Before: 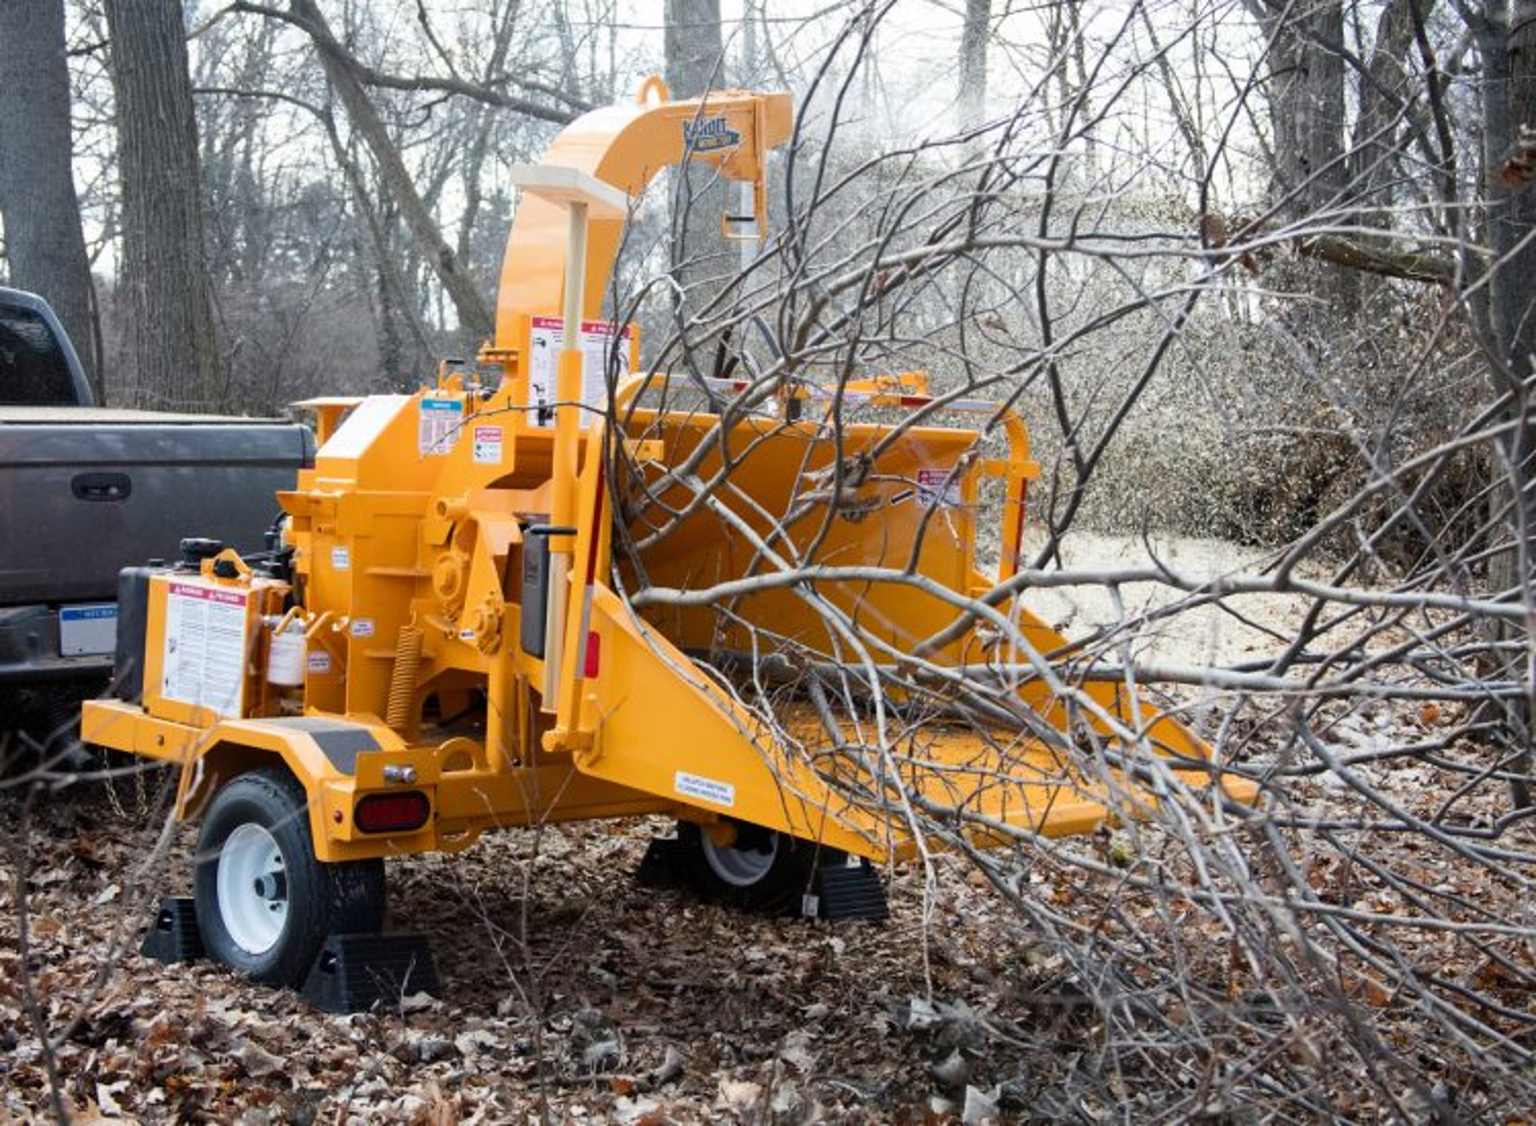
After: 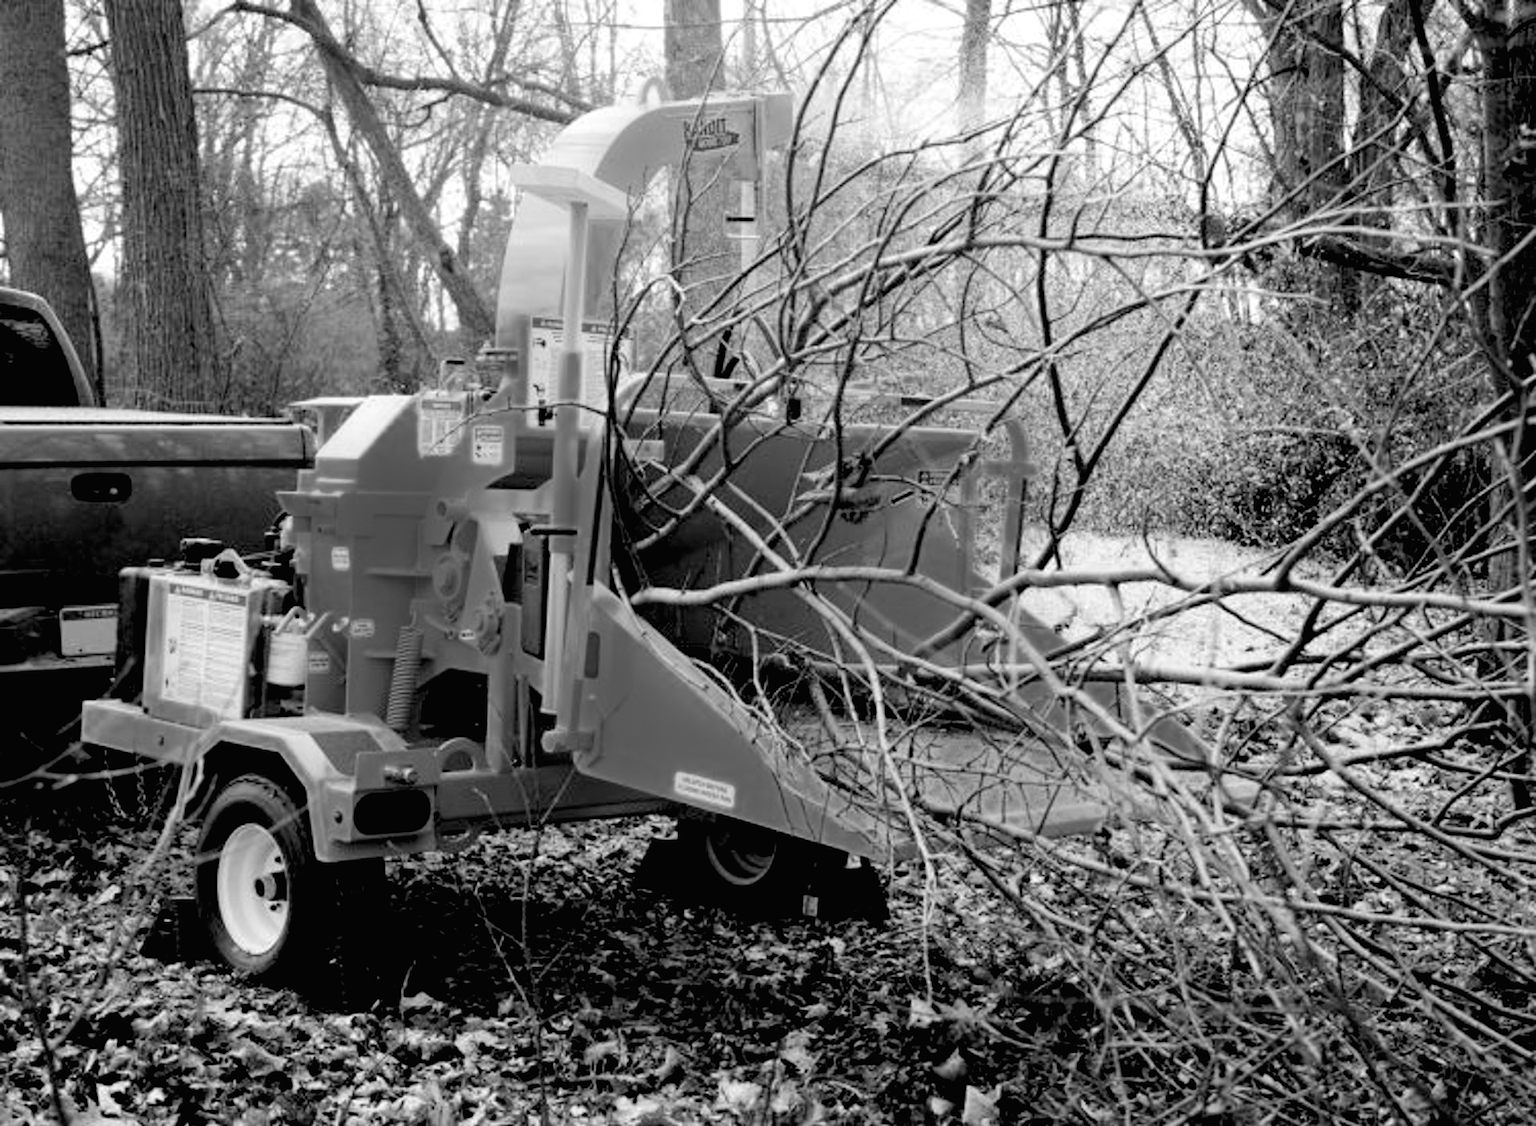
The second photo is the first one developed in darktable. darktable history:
rgb levels: levels [[0.034, 0.472, 0.904], [0, 0.5, 1], [0, 0.5, 1]]
monochrome: a 16.06, b 15.48, size 1
tone curve: curves: ch0 [(0, 0.012) (0.036, 0.035) (0.274, 0.288) (0.504, 0.536) (0.844, 0.84) (1, 0.983)]; ch1 [(0, 0) (0.389, 0.403) (0.462, 0.486) (0.499, 0.498) (0.511, 0.502) (0.536, 0.547) (0.579, 0.578) (0.626, 0.645) (0.749, 0.781) (1, 1)]; ch2 [(0, 0) (0.457, 0.486) (0.5, 0.5) (0.557, 0.561) (0.614, 0.622) (0.704, 0.732) (1, 1)], color space Lab, independent channels, preserve colors none
color correction: saturation 2.15
